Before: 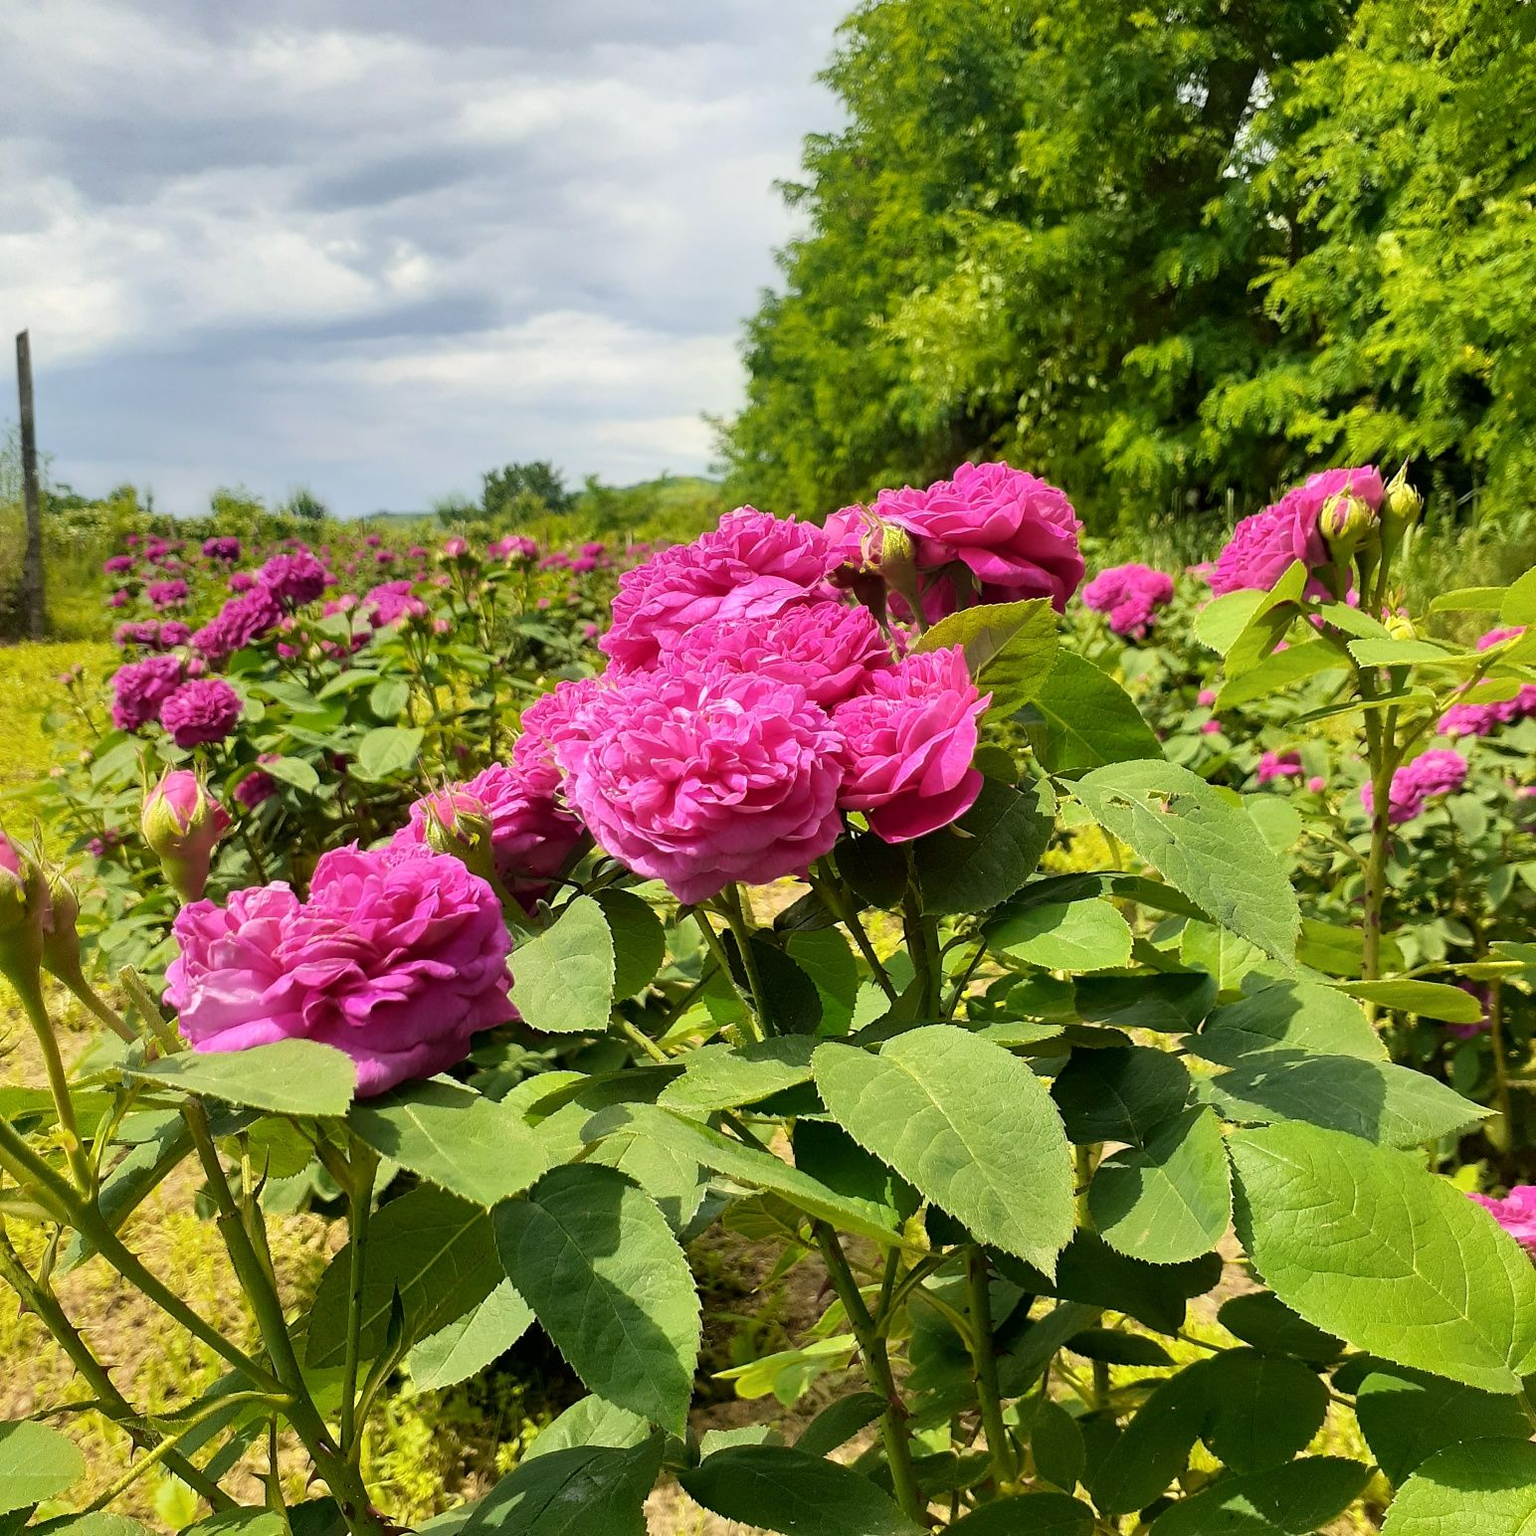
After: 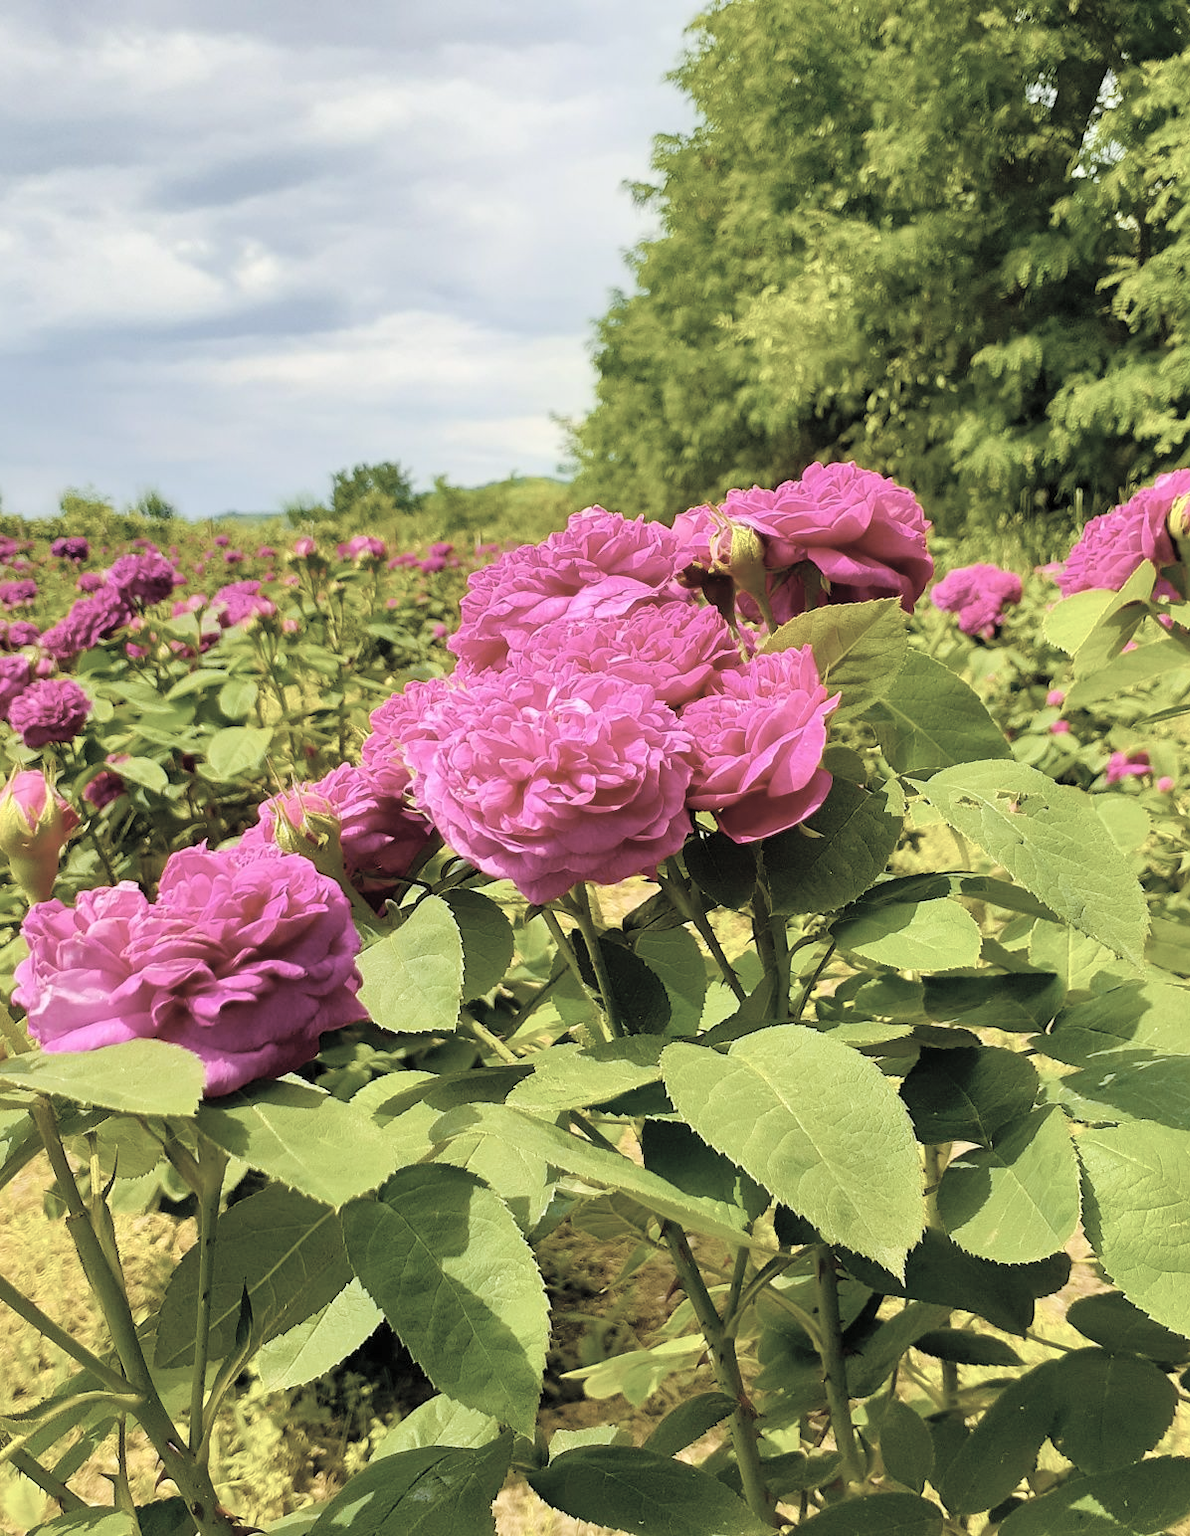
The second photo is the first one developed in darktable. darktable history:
contrast brightness saturation: brightness 0.181, saturation -0.51
crop: left 9.863%, right 12.589%
color balance rgb: shadows lift › hue 87.41°, power › hue 73.7°, linear chroma grading › global chroma 16.349%, perceptual saturation grading › global saturation 20%, perceptual saturation grading › highlights -25.253%, perceptual saturation grading › shadows 50.199%, global vibrance 50.573%
